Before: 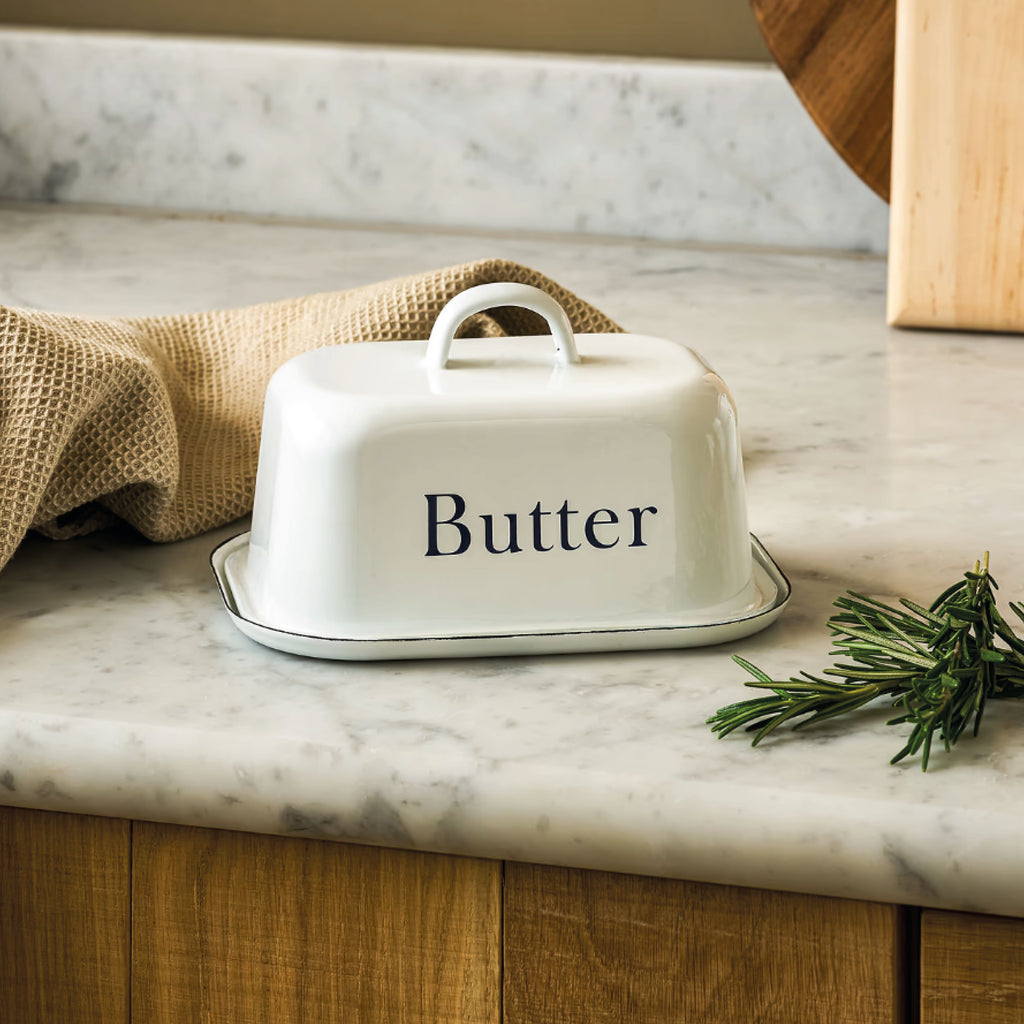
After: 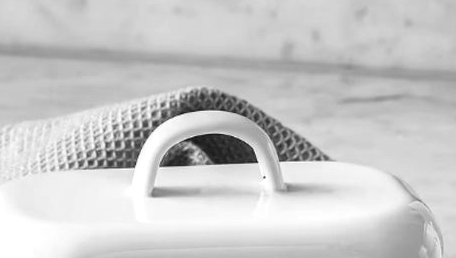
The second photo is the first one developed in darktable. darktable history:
contrast brightness saturation: contrast 0.078, saturation 0.017
crop: left 28.774%, top 16.804%, right 26.608%, bottom 57.972%
color zones: curves: ch1 [(0, -0.014) (0.143, -0.013) (0.286, -0.013) (0.429, -0.016) (0.571, -0.019) (0.714, -0.015) (0.857, 0.002) (1, -0.014)], mix 24.35%
local contrast: on, module defaults
